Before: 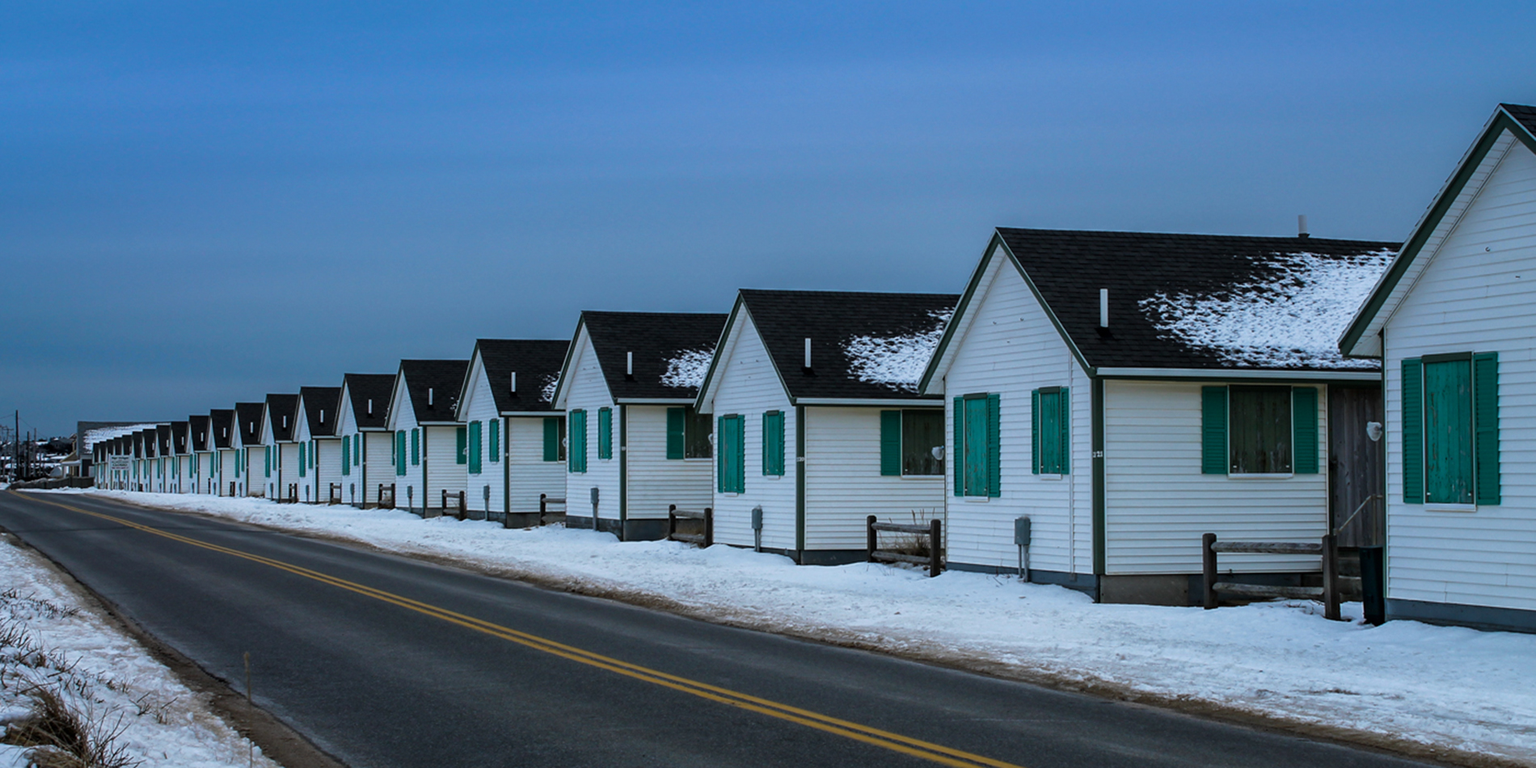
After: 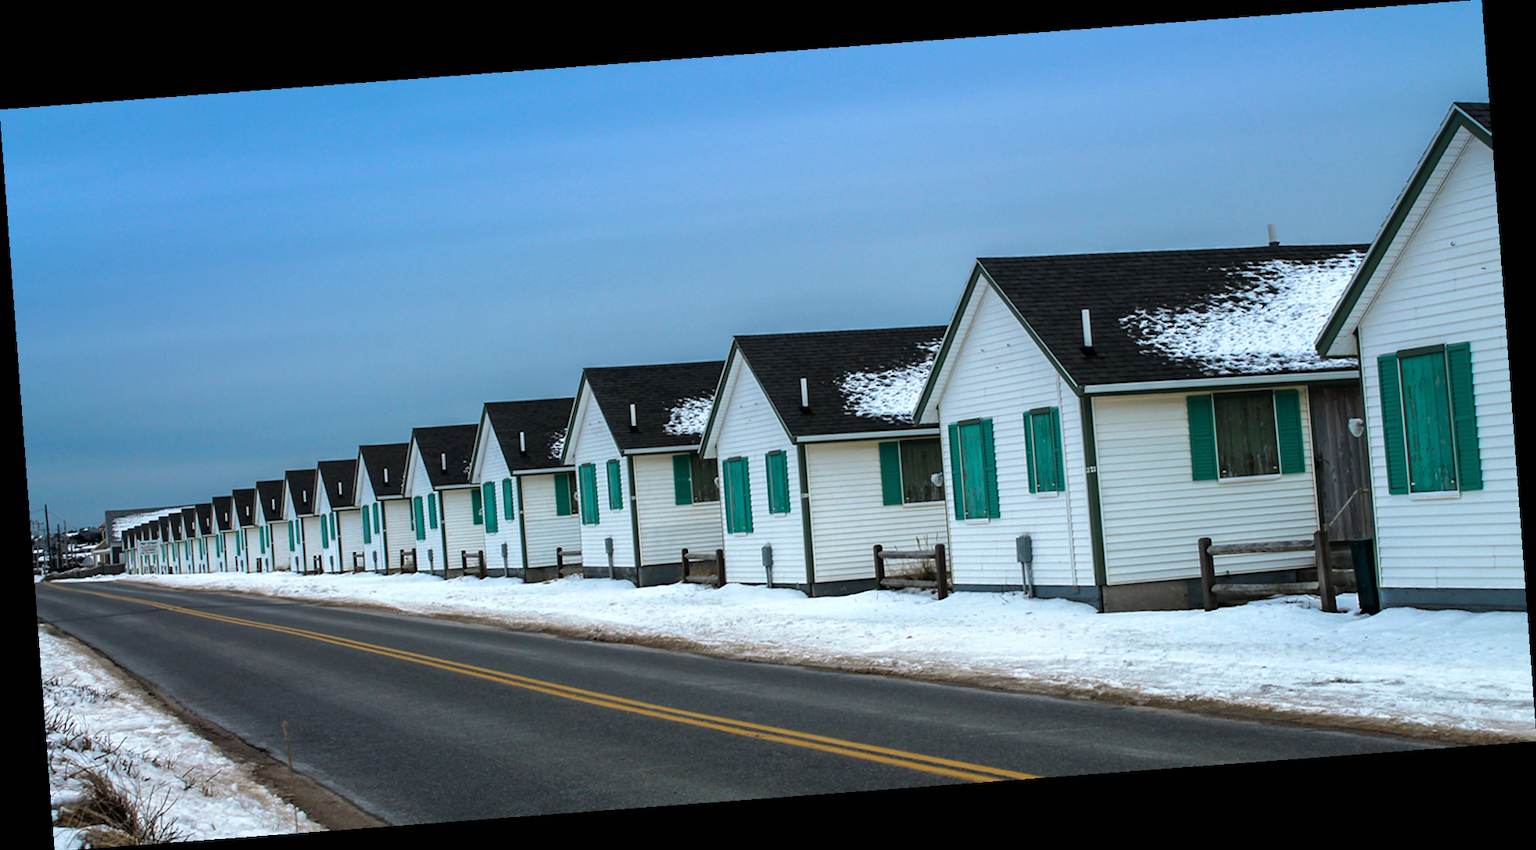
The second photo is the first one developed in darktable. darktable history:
exposure: black level correction 0, exposure 0.7 EV, compensate exposure bias true, compensate highlight preservation false
rotate and perspective: rotation -4.25°, automatic cropping off
white balance: red 1.045, blue 0.932
